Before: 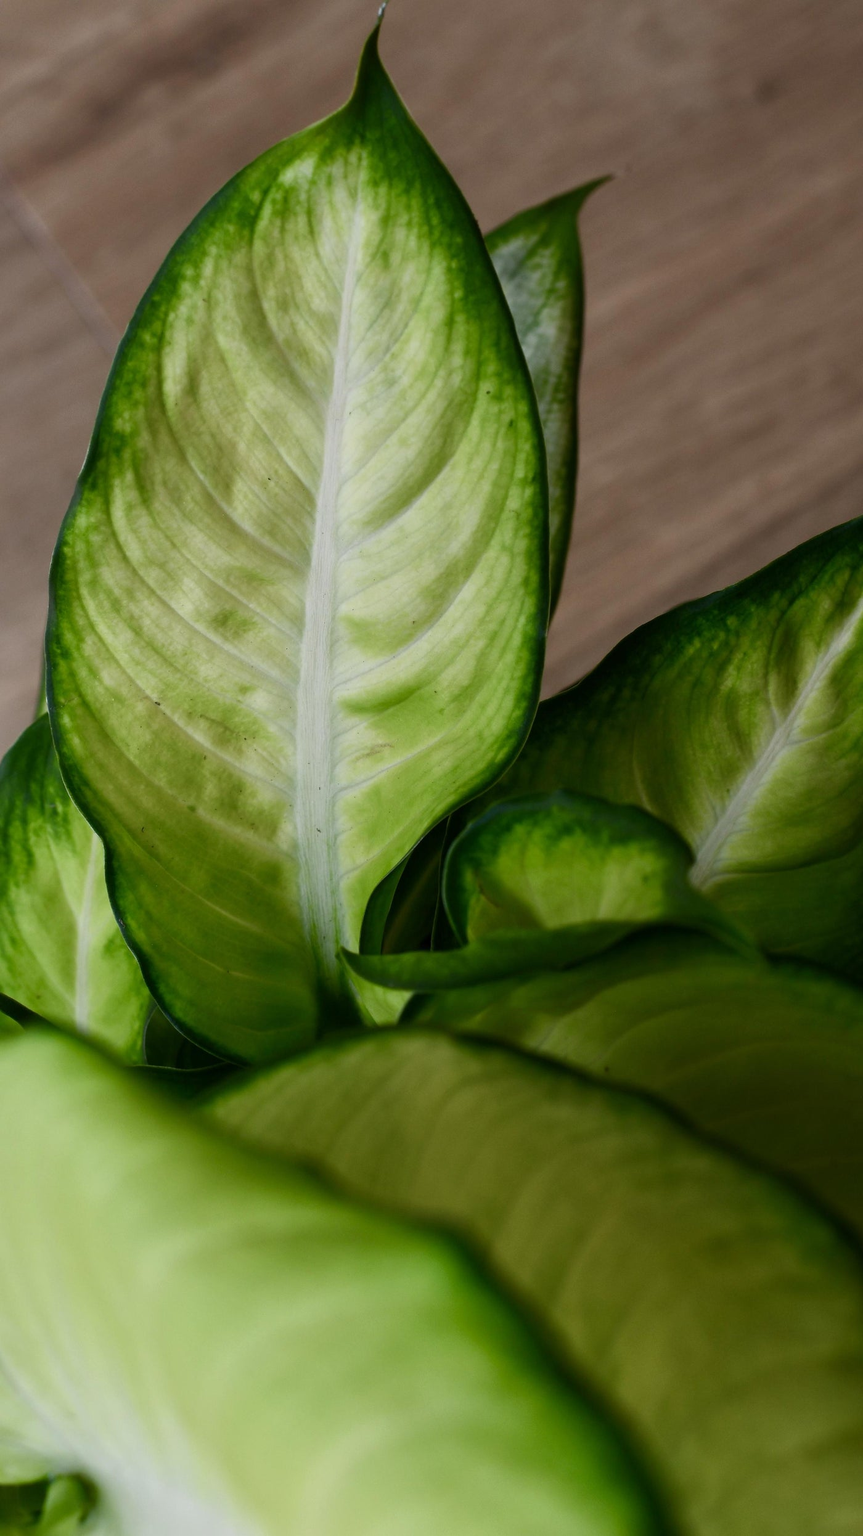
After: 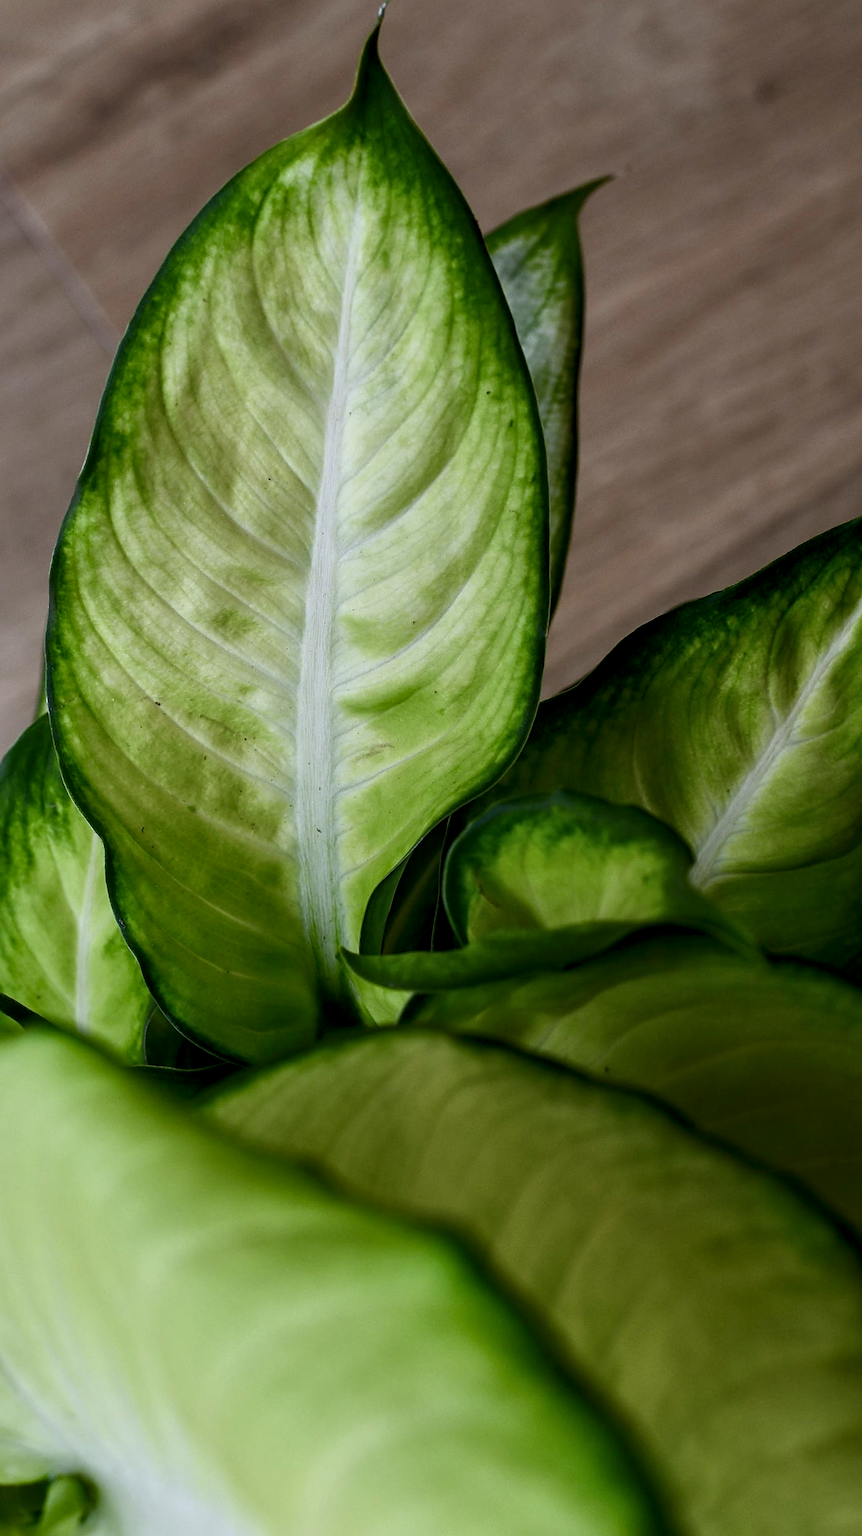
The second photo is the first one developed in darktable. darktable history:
local contrast: detail 130%
white balance: red 0.967, blue 1.049
sharpen: on, module defaults
